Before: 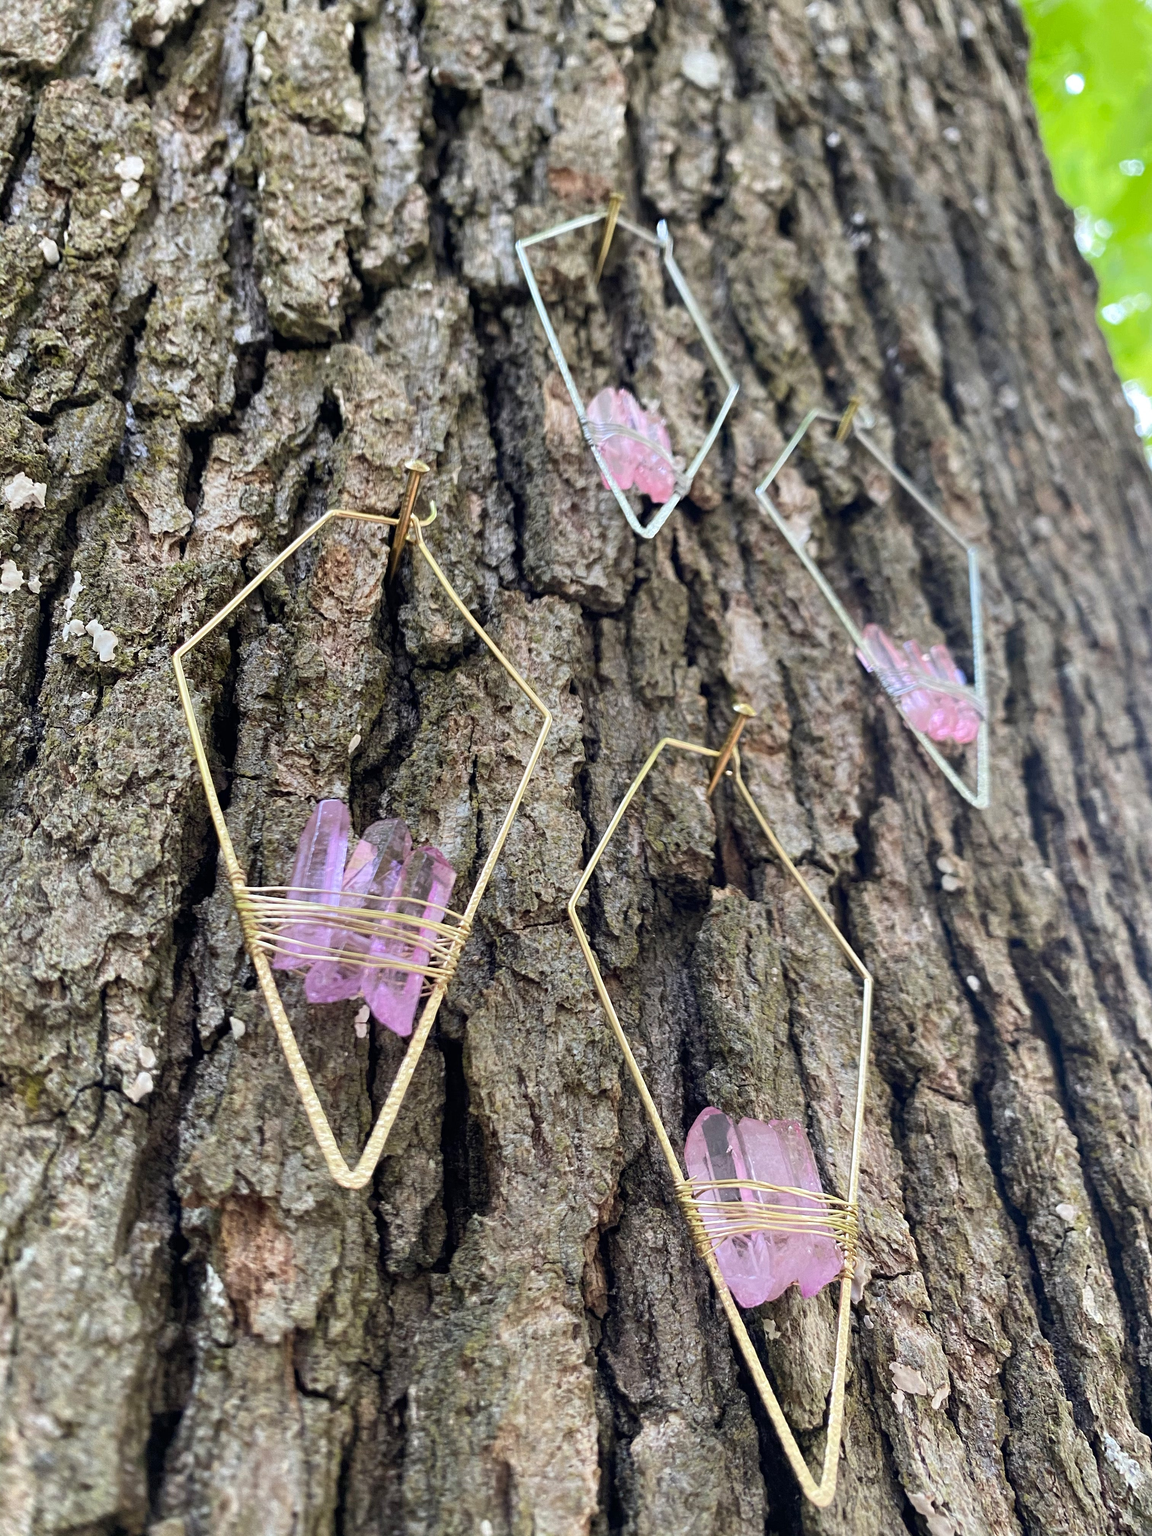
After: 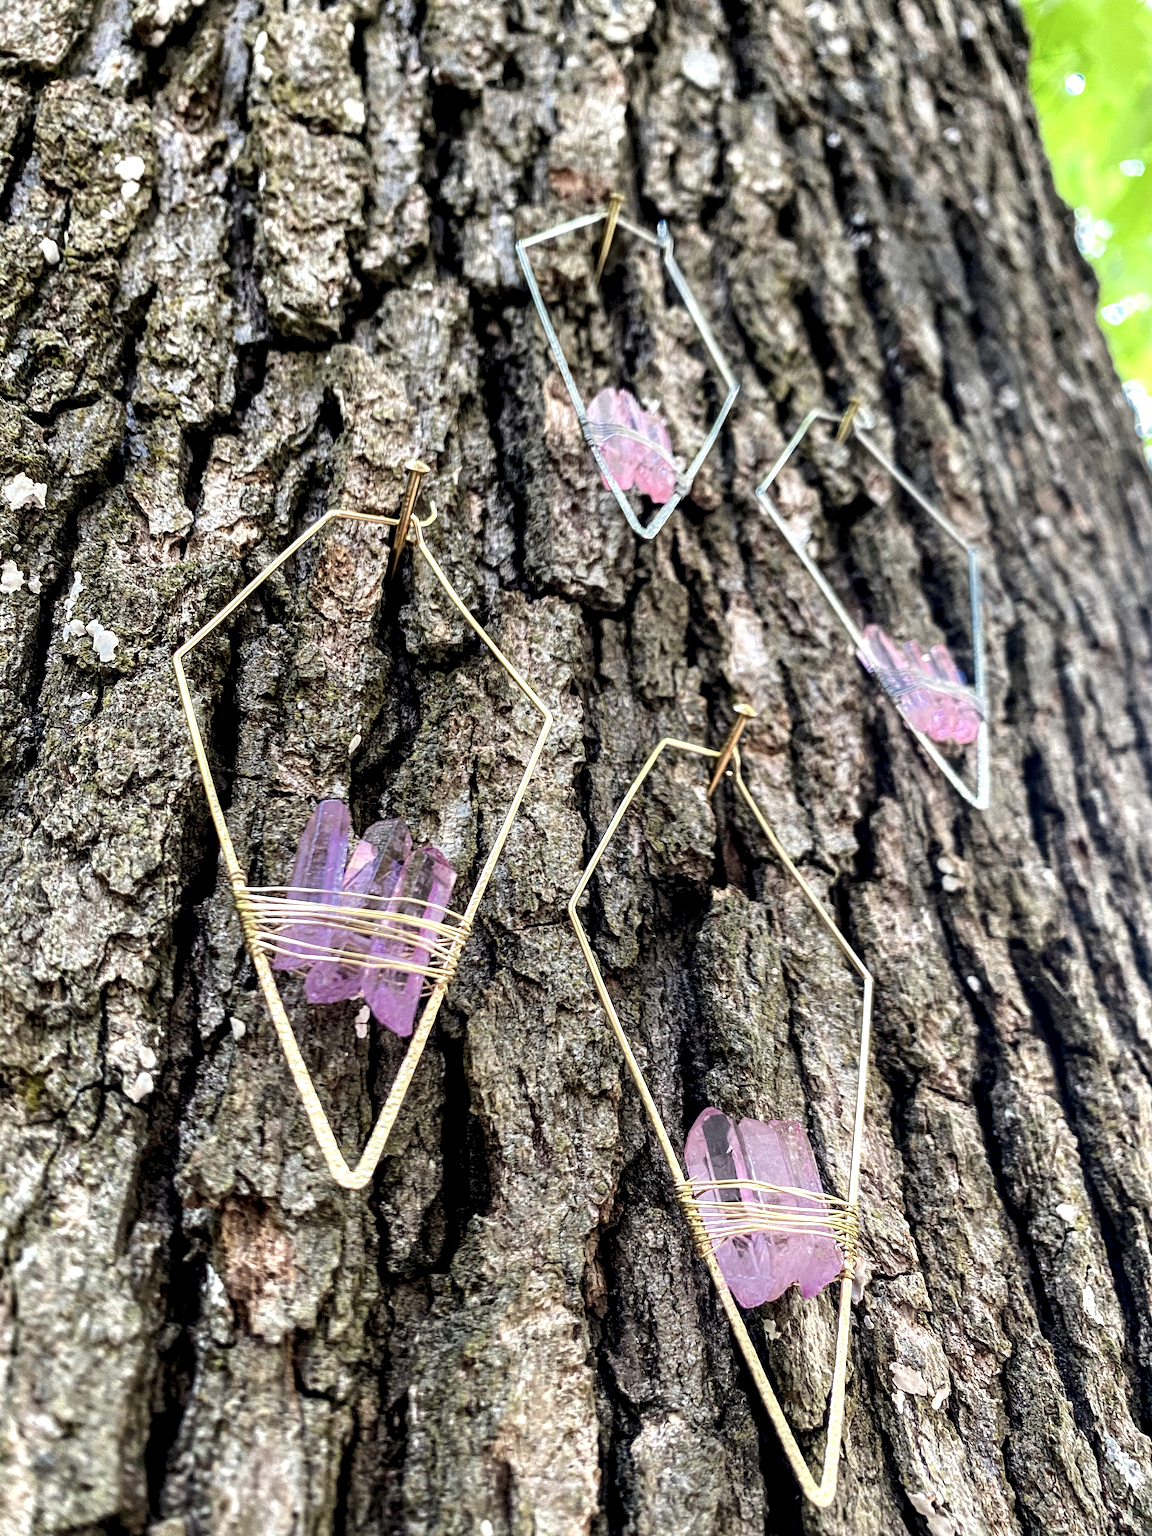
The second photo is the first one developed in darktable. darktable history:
color zones: curves: ch0 [(0, 0.497) (0.143, 0.5) (0.286, 0.5) (0.429, 0.483) (0.571, 0.116) (0.714, -0.006) (0.857, 0.28) (1, 0.497)]
local contrast: highlights 80%, shadows 57%, detail 175%, midtone range 0.602
